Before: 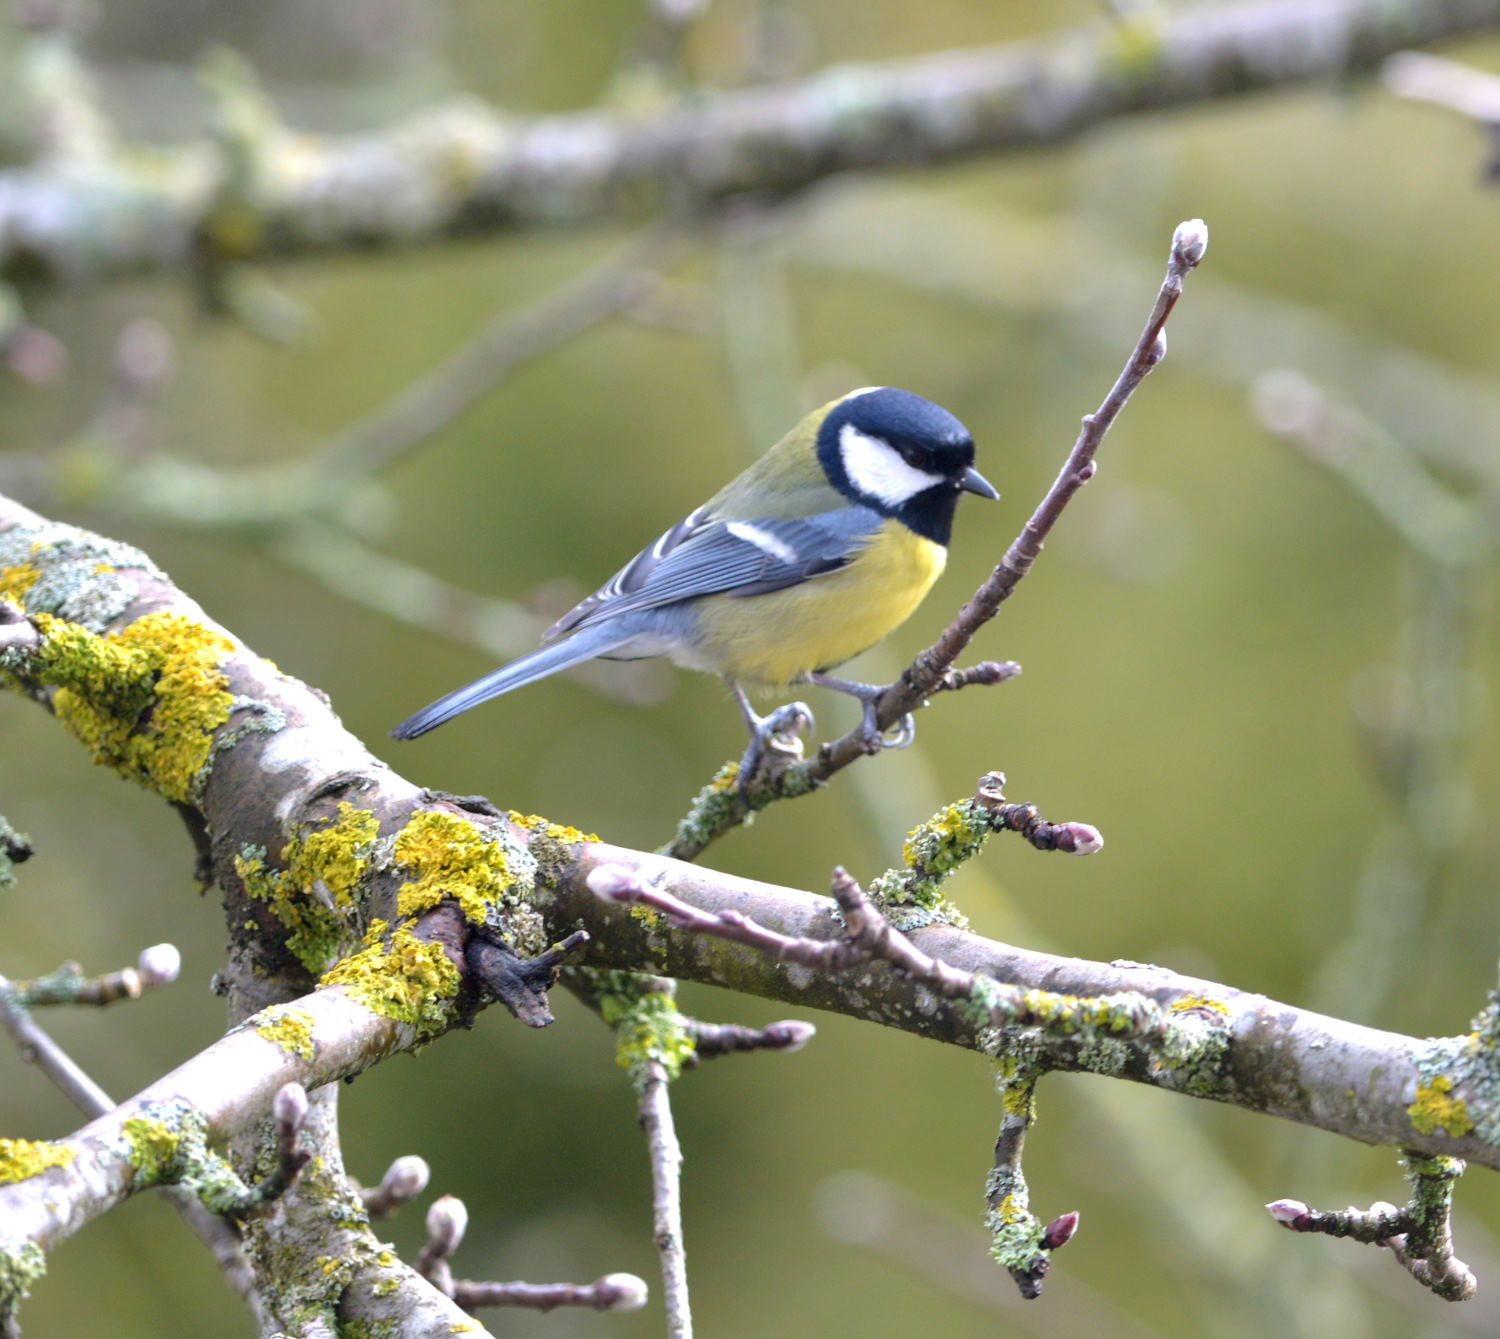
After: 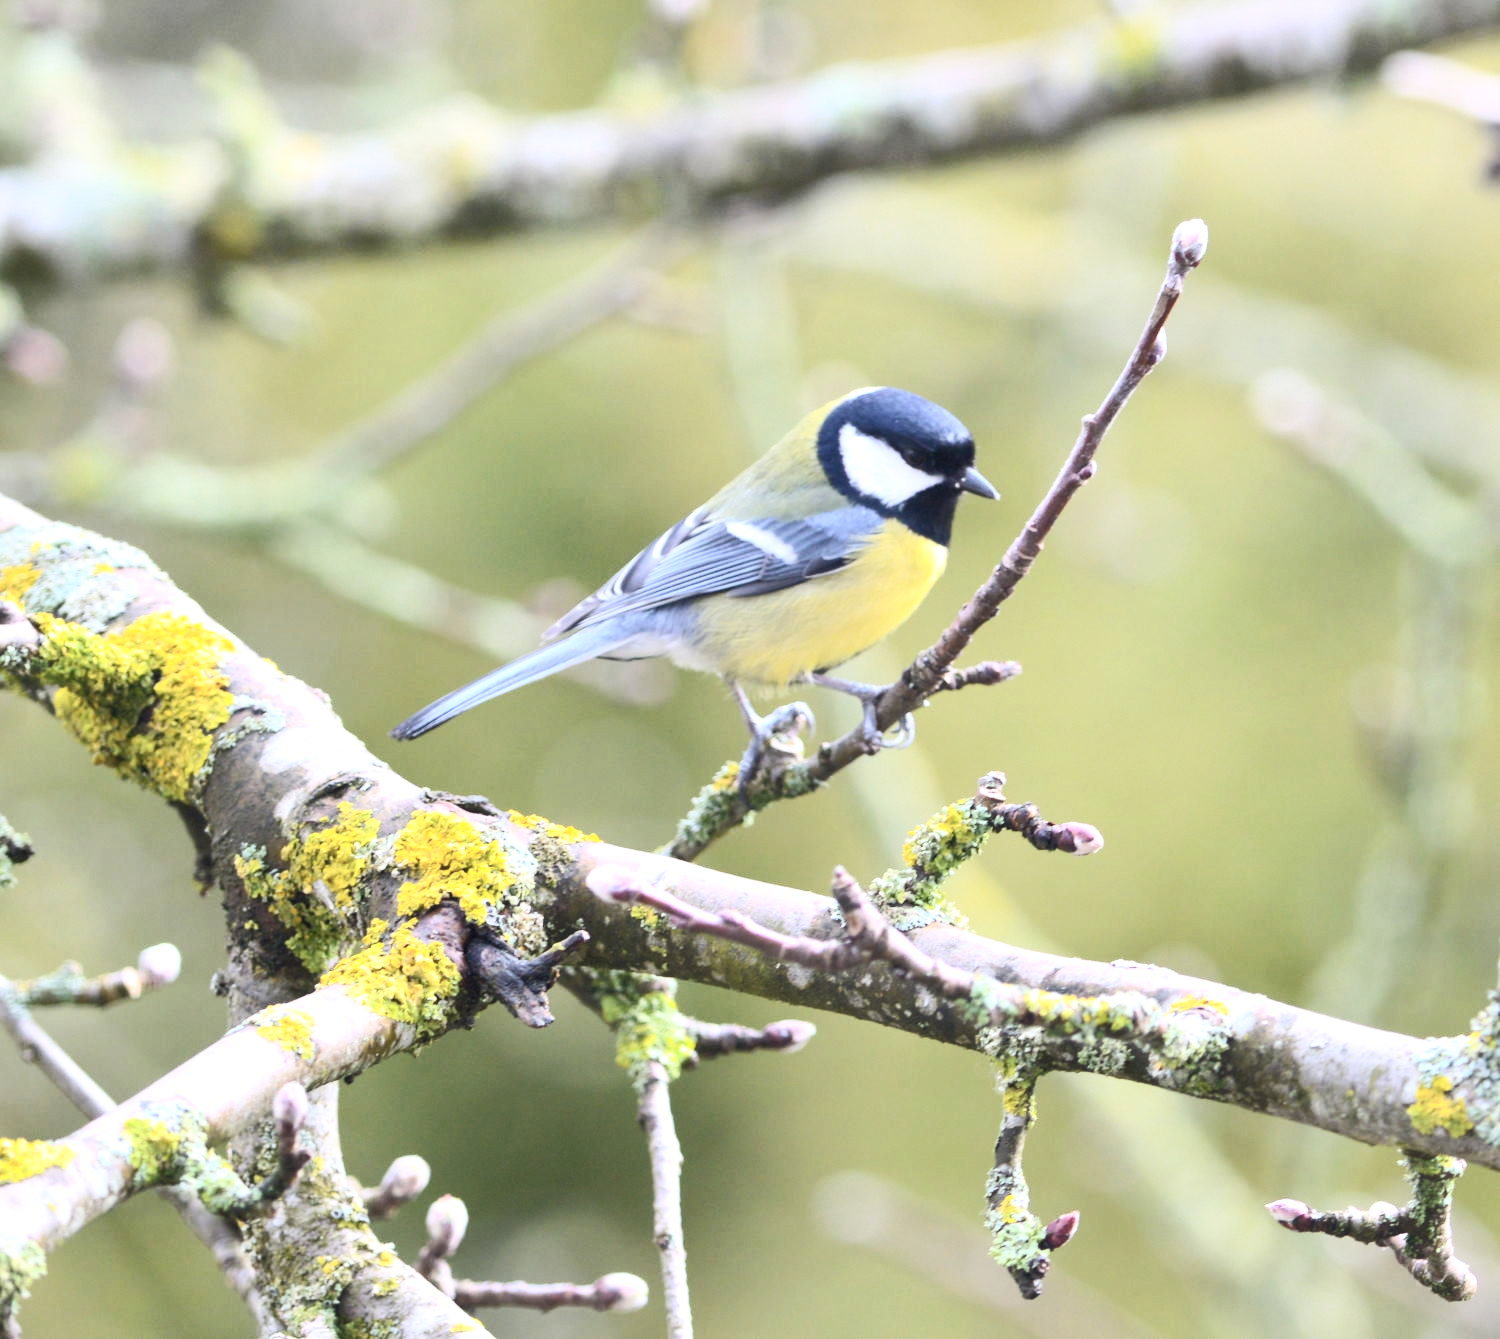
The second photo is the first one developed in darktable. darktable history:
contrast brightness saturation: contrast 0.375, brightness 0.527
shadows and highlights: radius 127.9, shadows 30.51, highlights -31.05, low approximation 0.01, soften with gaussian
